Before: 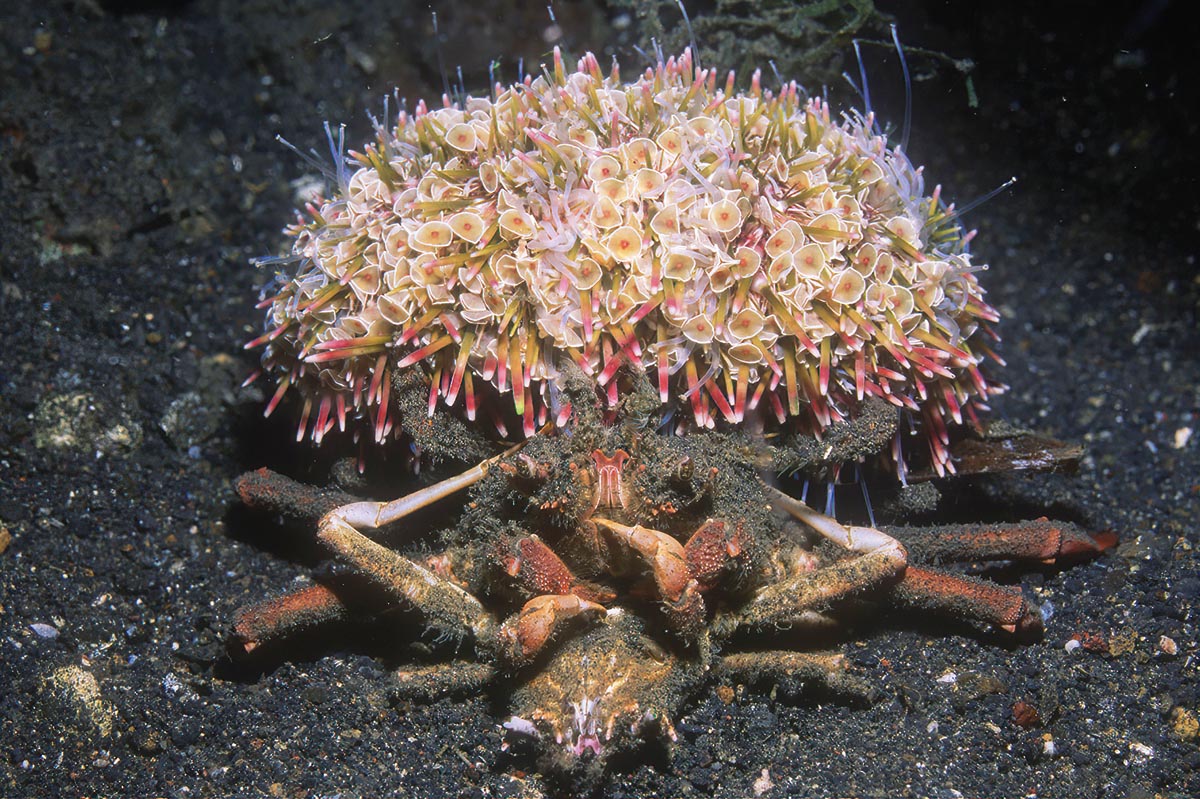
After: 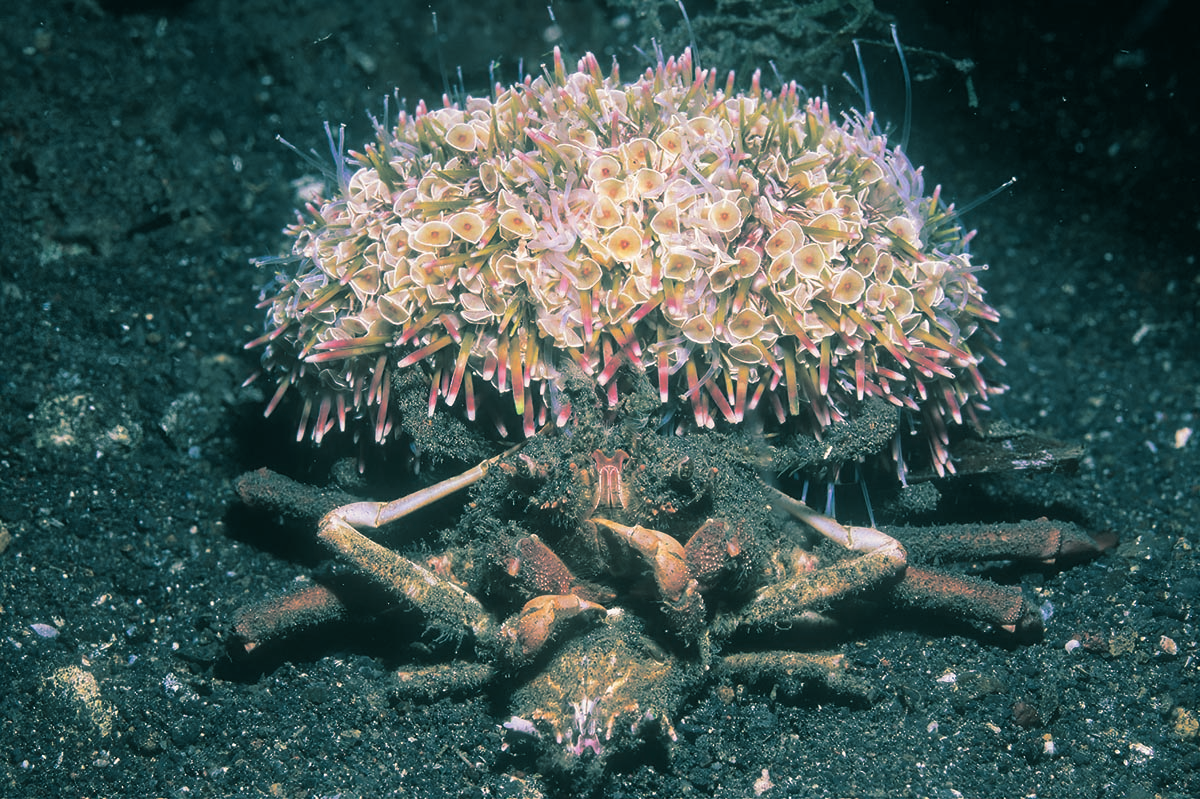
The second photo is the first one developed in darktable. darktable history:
color calibration: illuminant same as pipeline (D50), x 0.346, y 0.359, temperature 5002.42 K
split-toning: shadows › hue 186.43°, highlights › hue 49.29°, compress 30.29%
